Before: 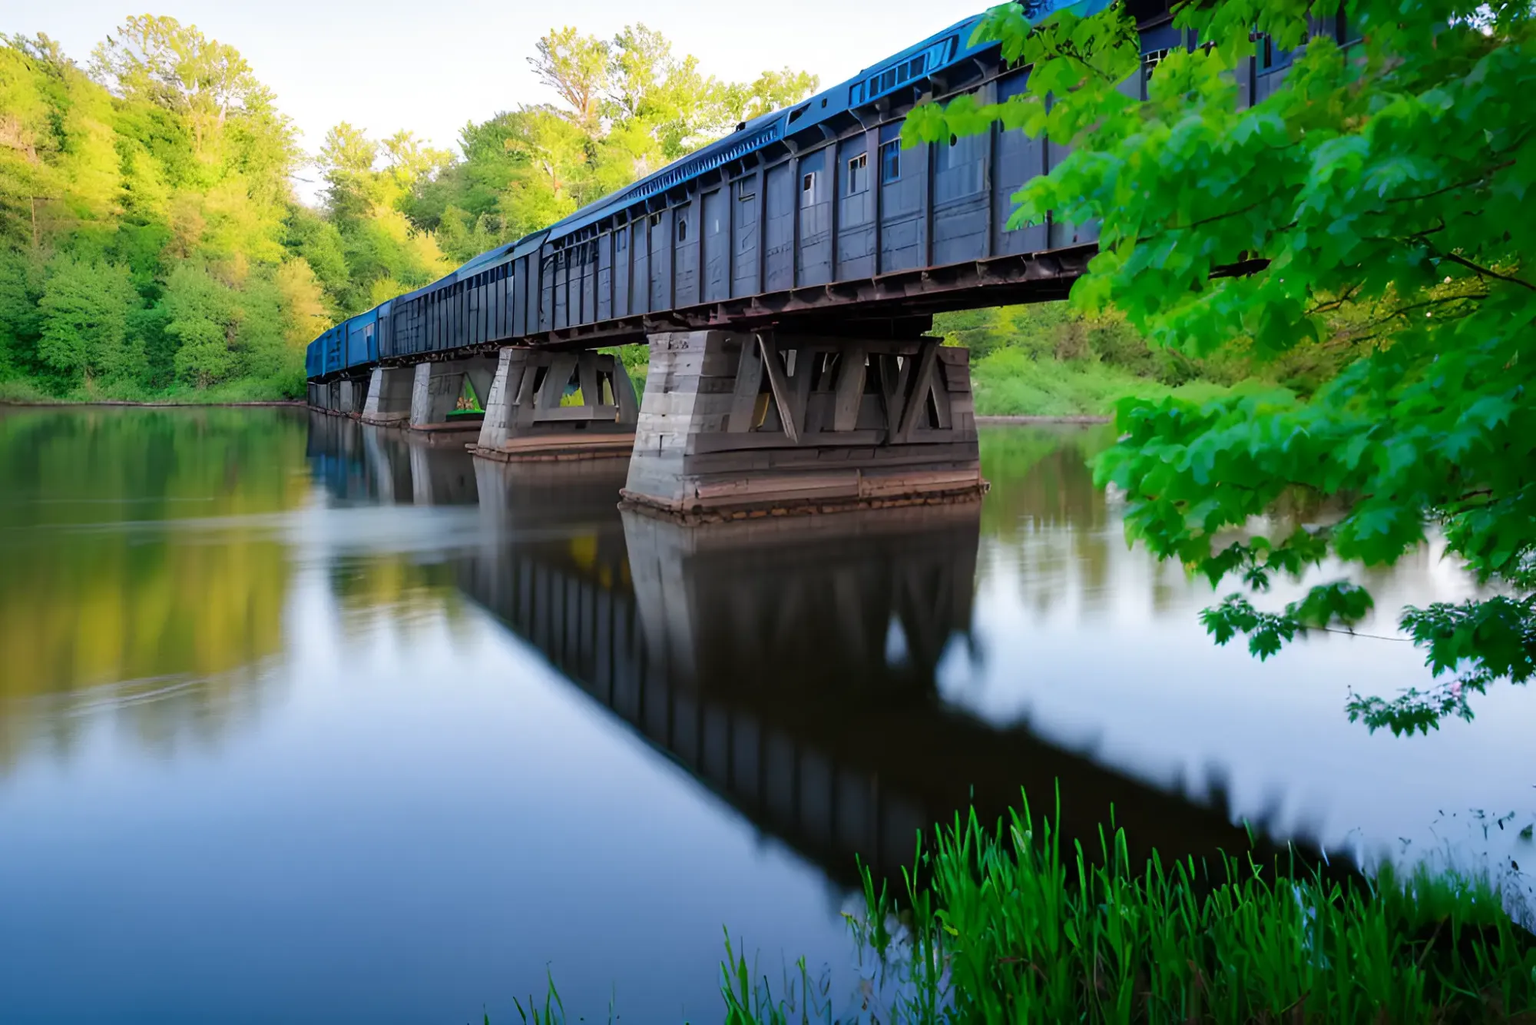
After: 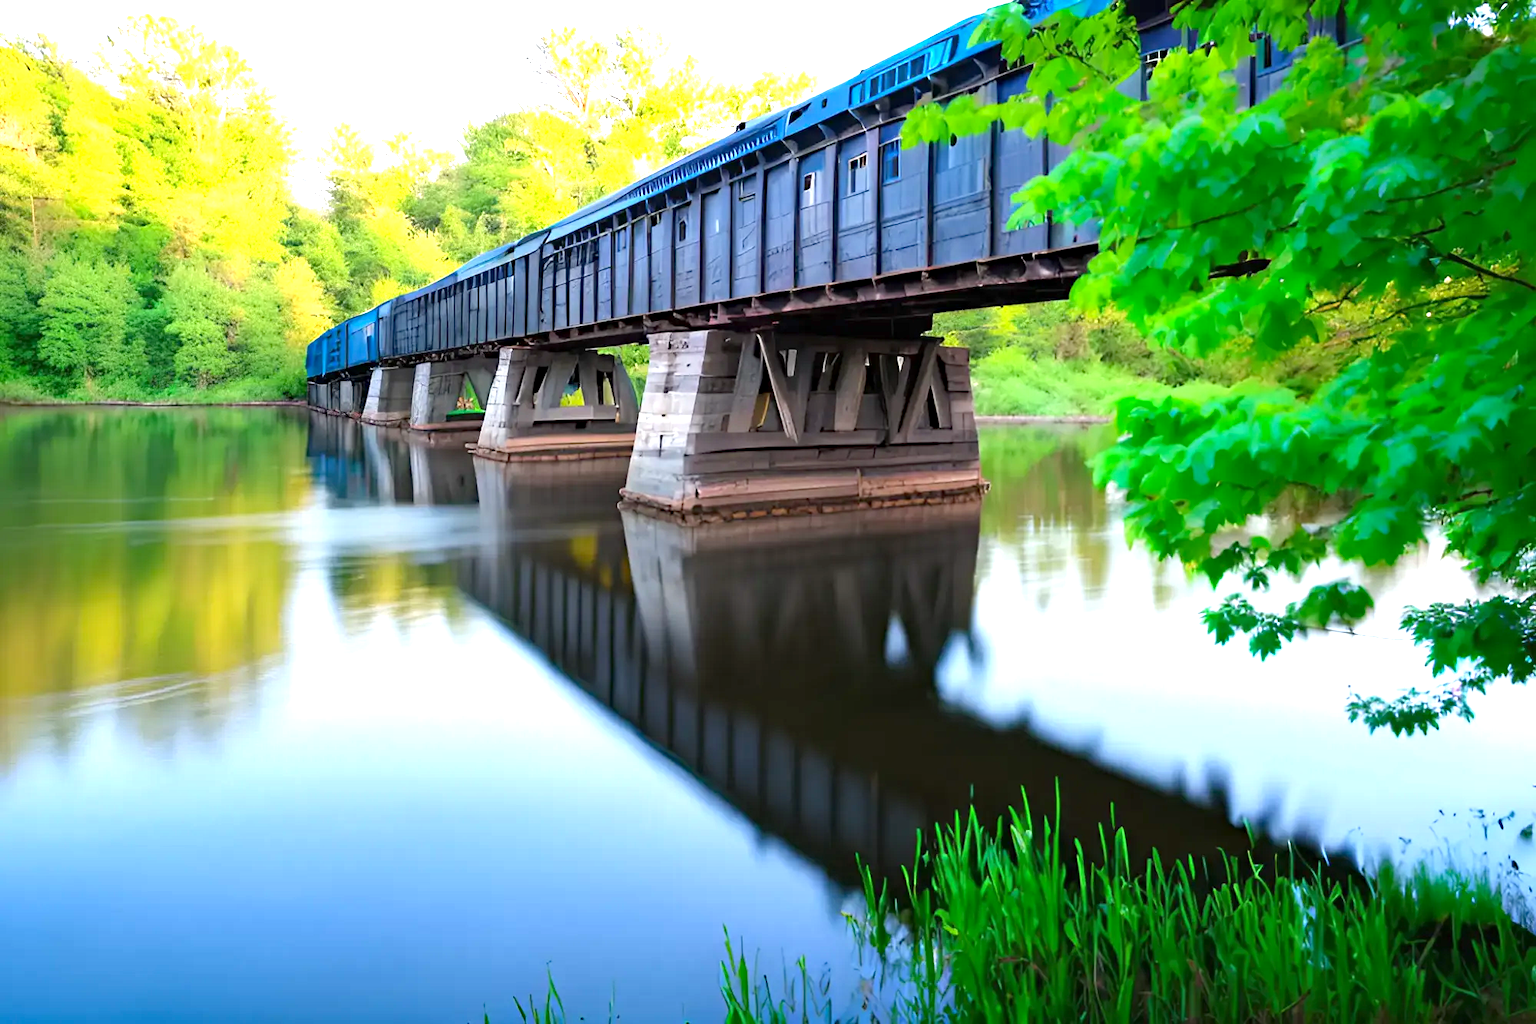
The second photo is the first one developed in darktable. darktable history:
exposure: black level correction 0, exposure 1.193 EV, compensate exposure bias true, compensate highlight preservation false
haze removal: adaptive false
